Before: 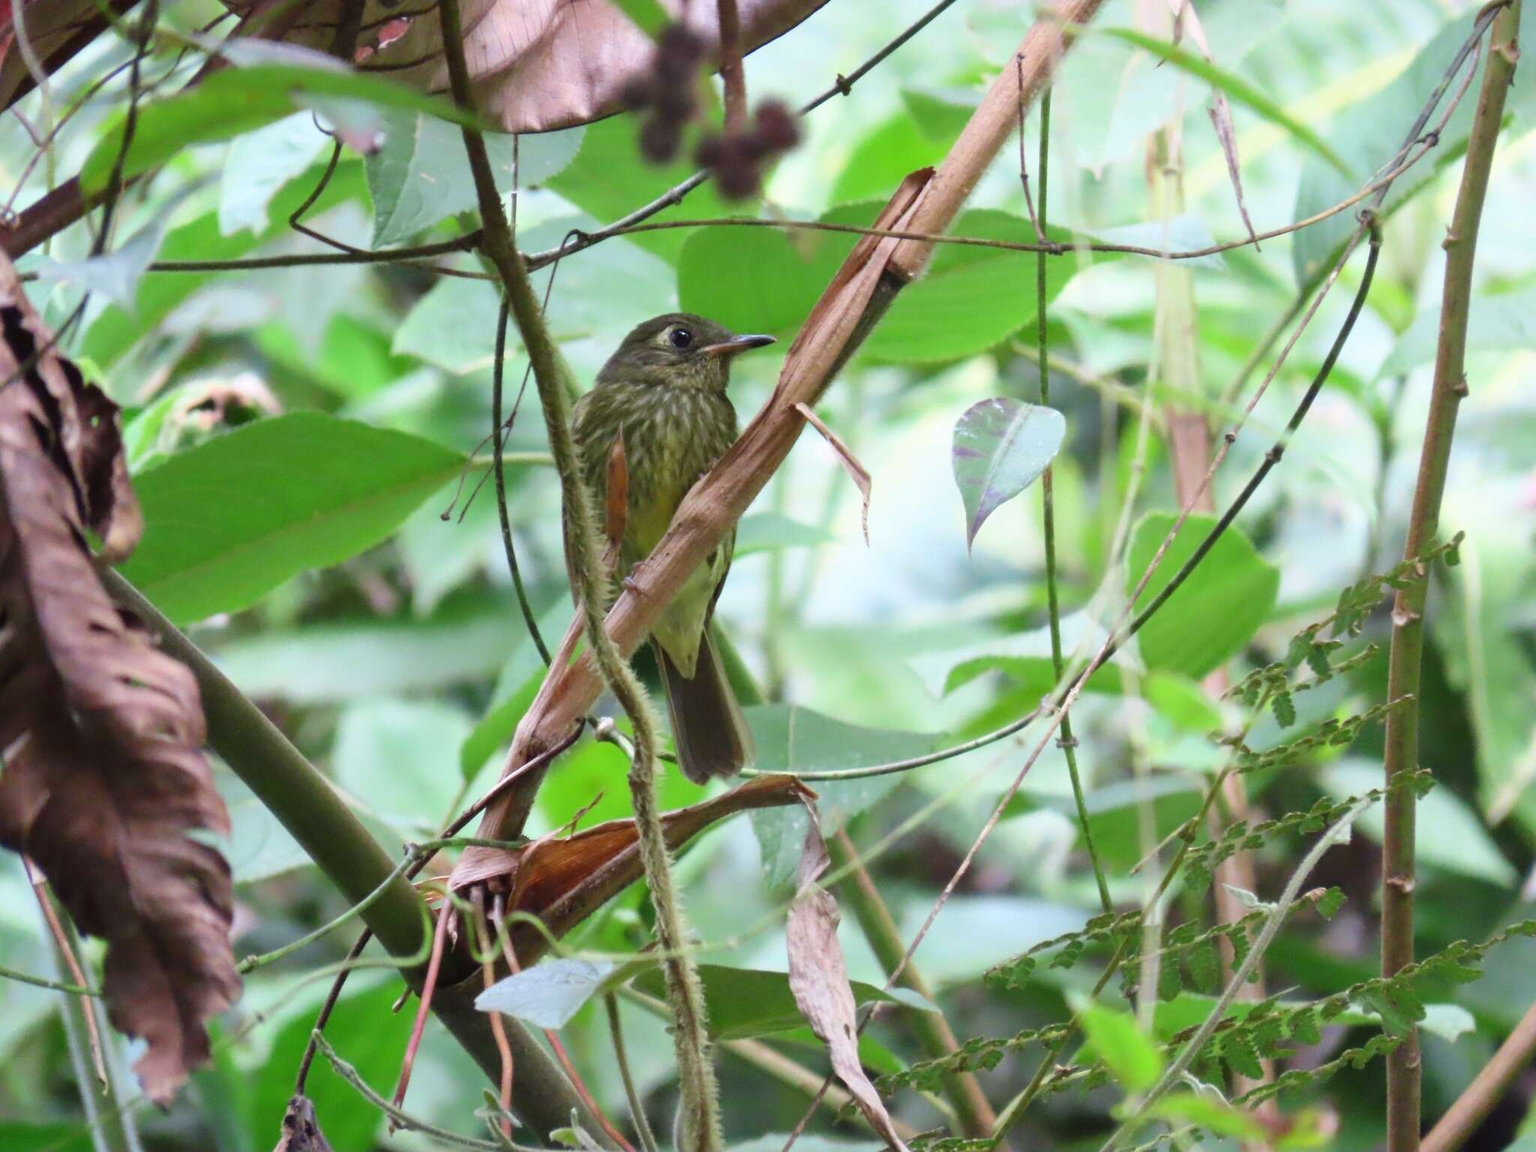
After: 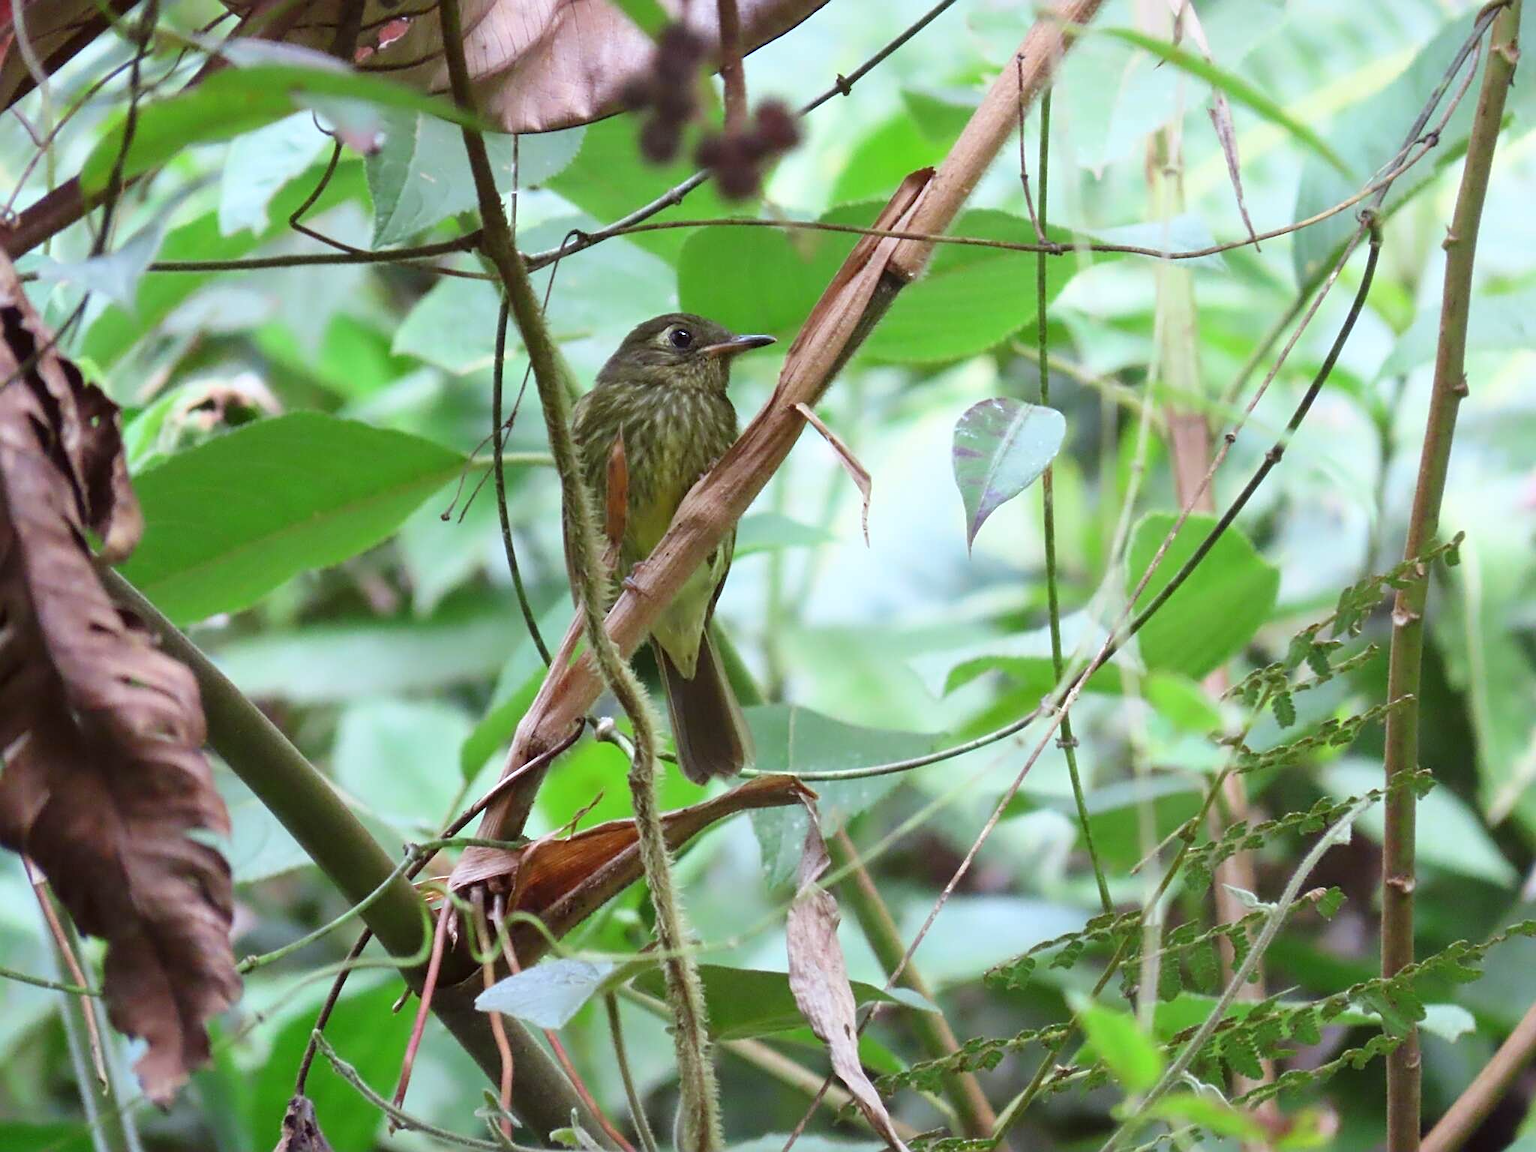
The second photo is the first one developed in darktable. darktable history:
color correction: highlights a* -2.73, highlights b* -2.09, shadows a* 2.41, shadows b* 2.73
sharpen: on, module defaults
